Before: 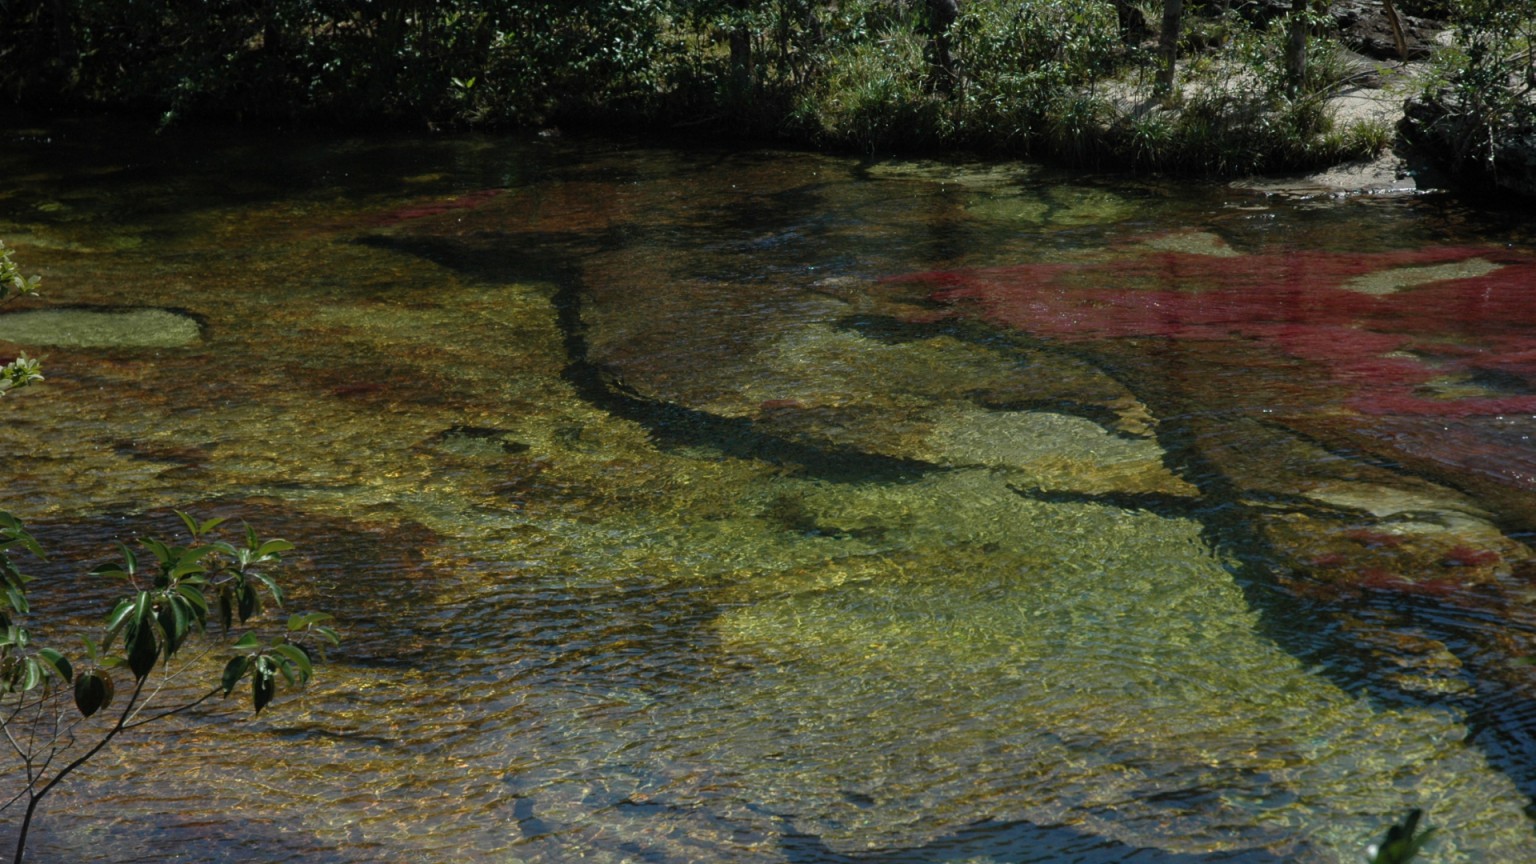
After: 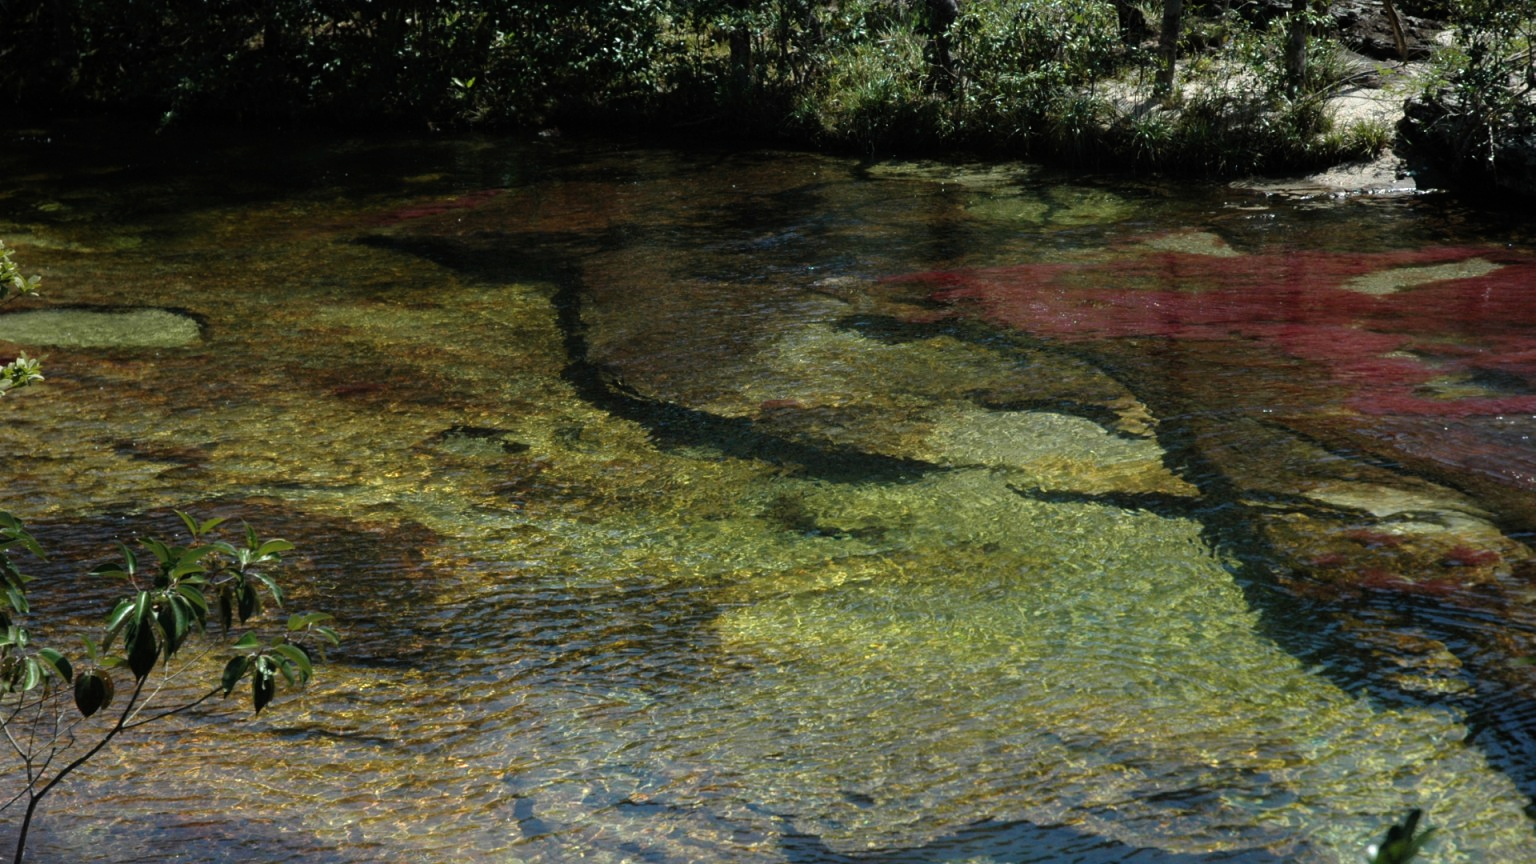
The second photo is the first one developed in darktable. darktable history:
tone equalizer: -8 EV -0.756 EV, -7 EV -0.716 EV, -6 EV -0.576 EV, -5 EV -0.364 EV, -3 EV 0.396 EV, -2 EV 0.6 EV, -1 EV 0.679 EV, +0 EV 0.72 EV
